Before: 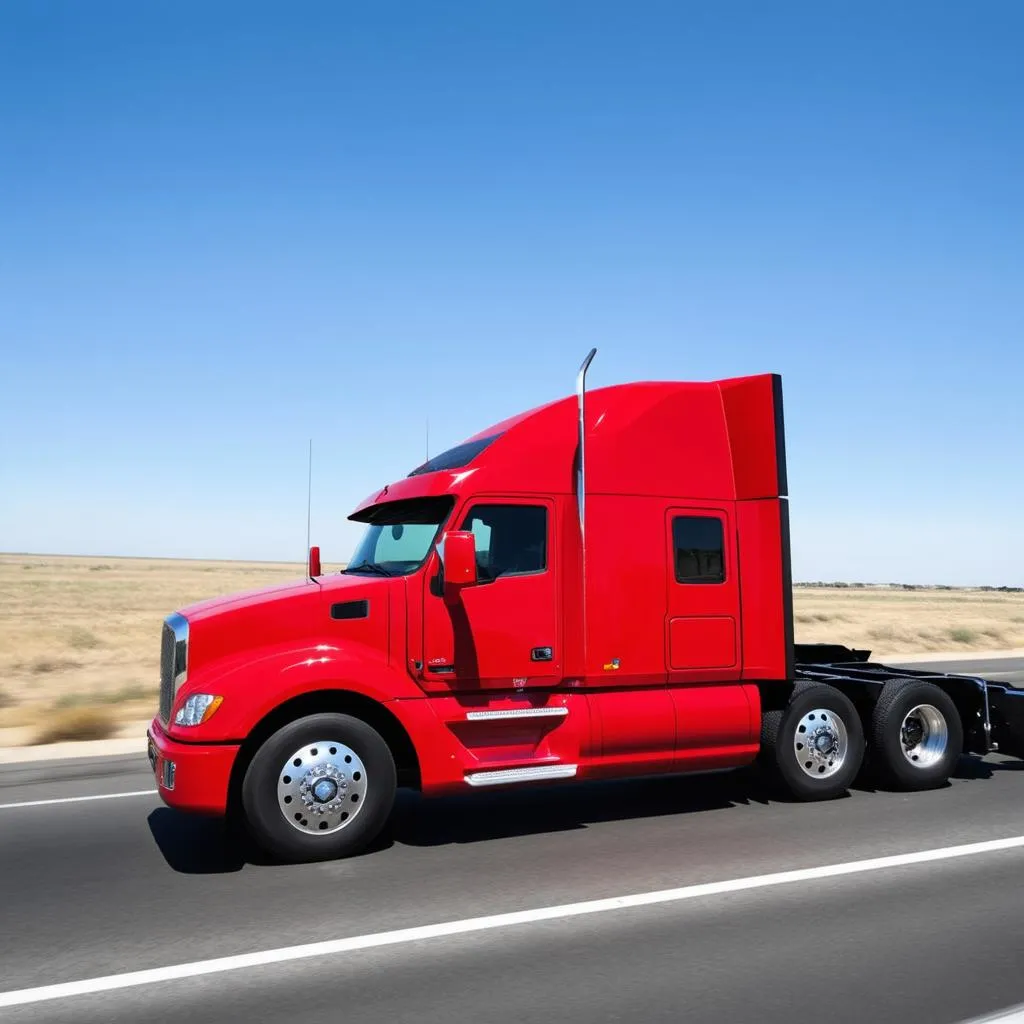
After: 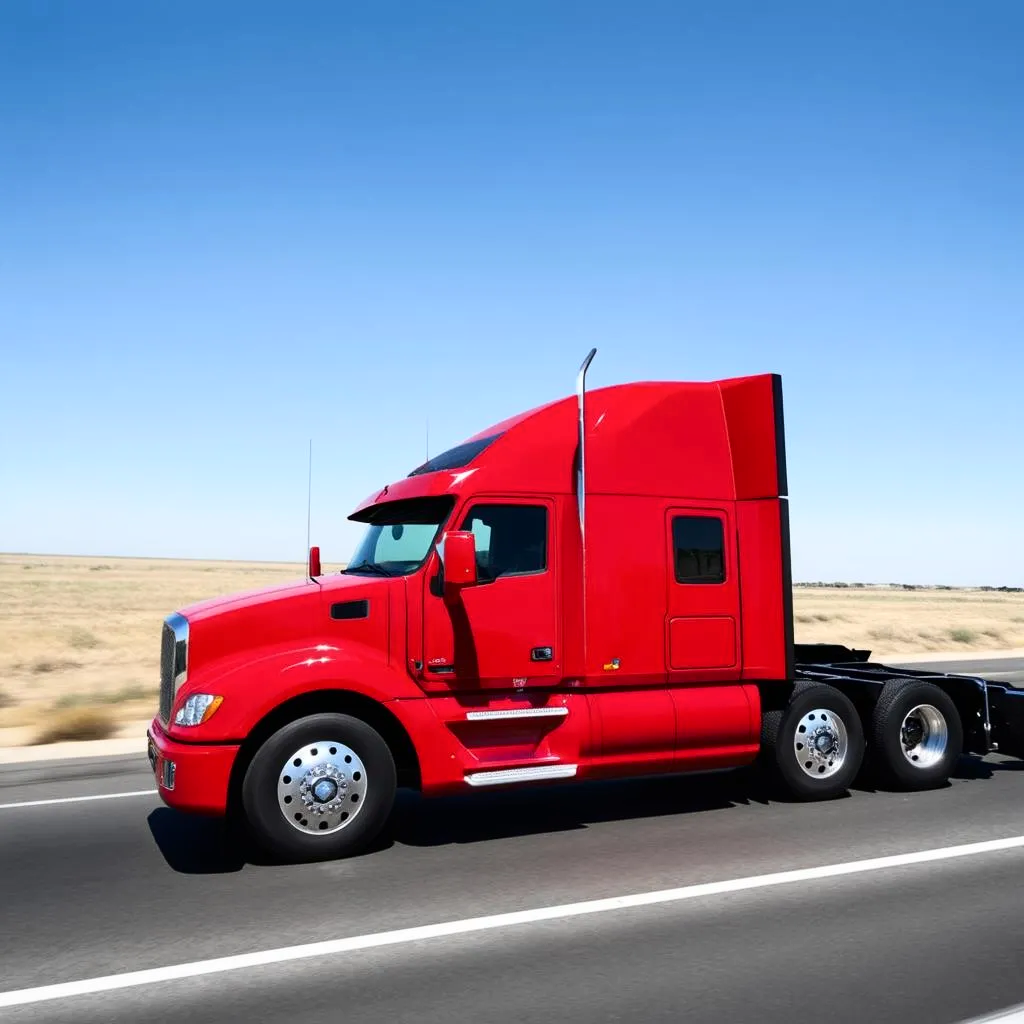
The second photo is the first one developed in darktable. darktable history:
contrast brightness saturation: contrast 0.14
shadows and highlights: shadows -30, highlights 30
